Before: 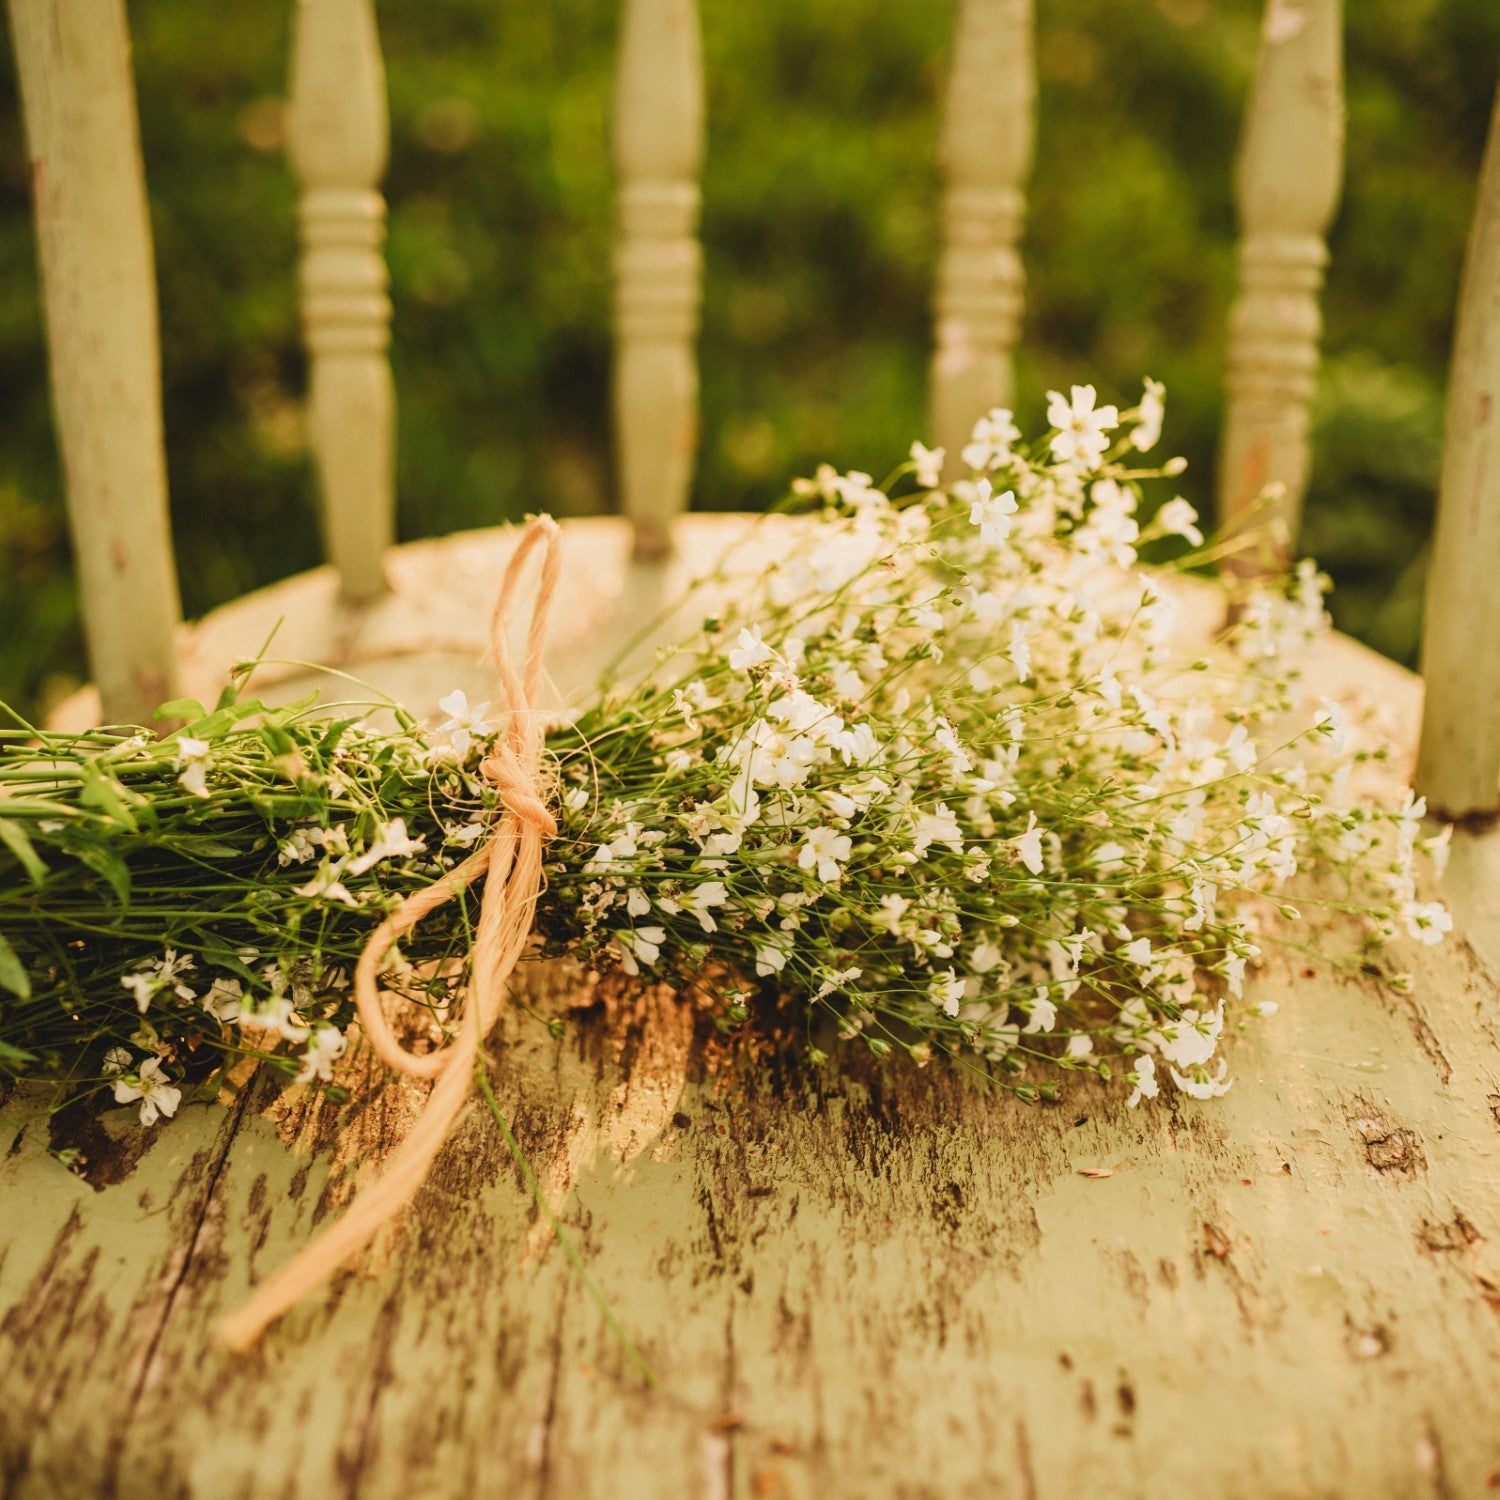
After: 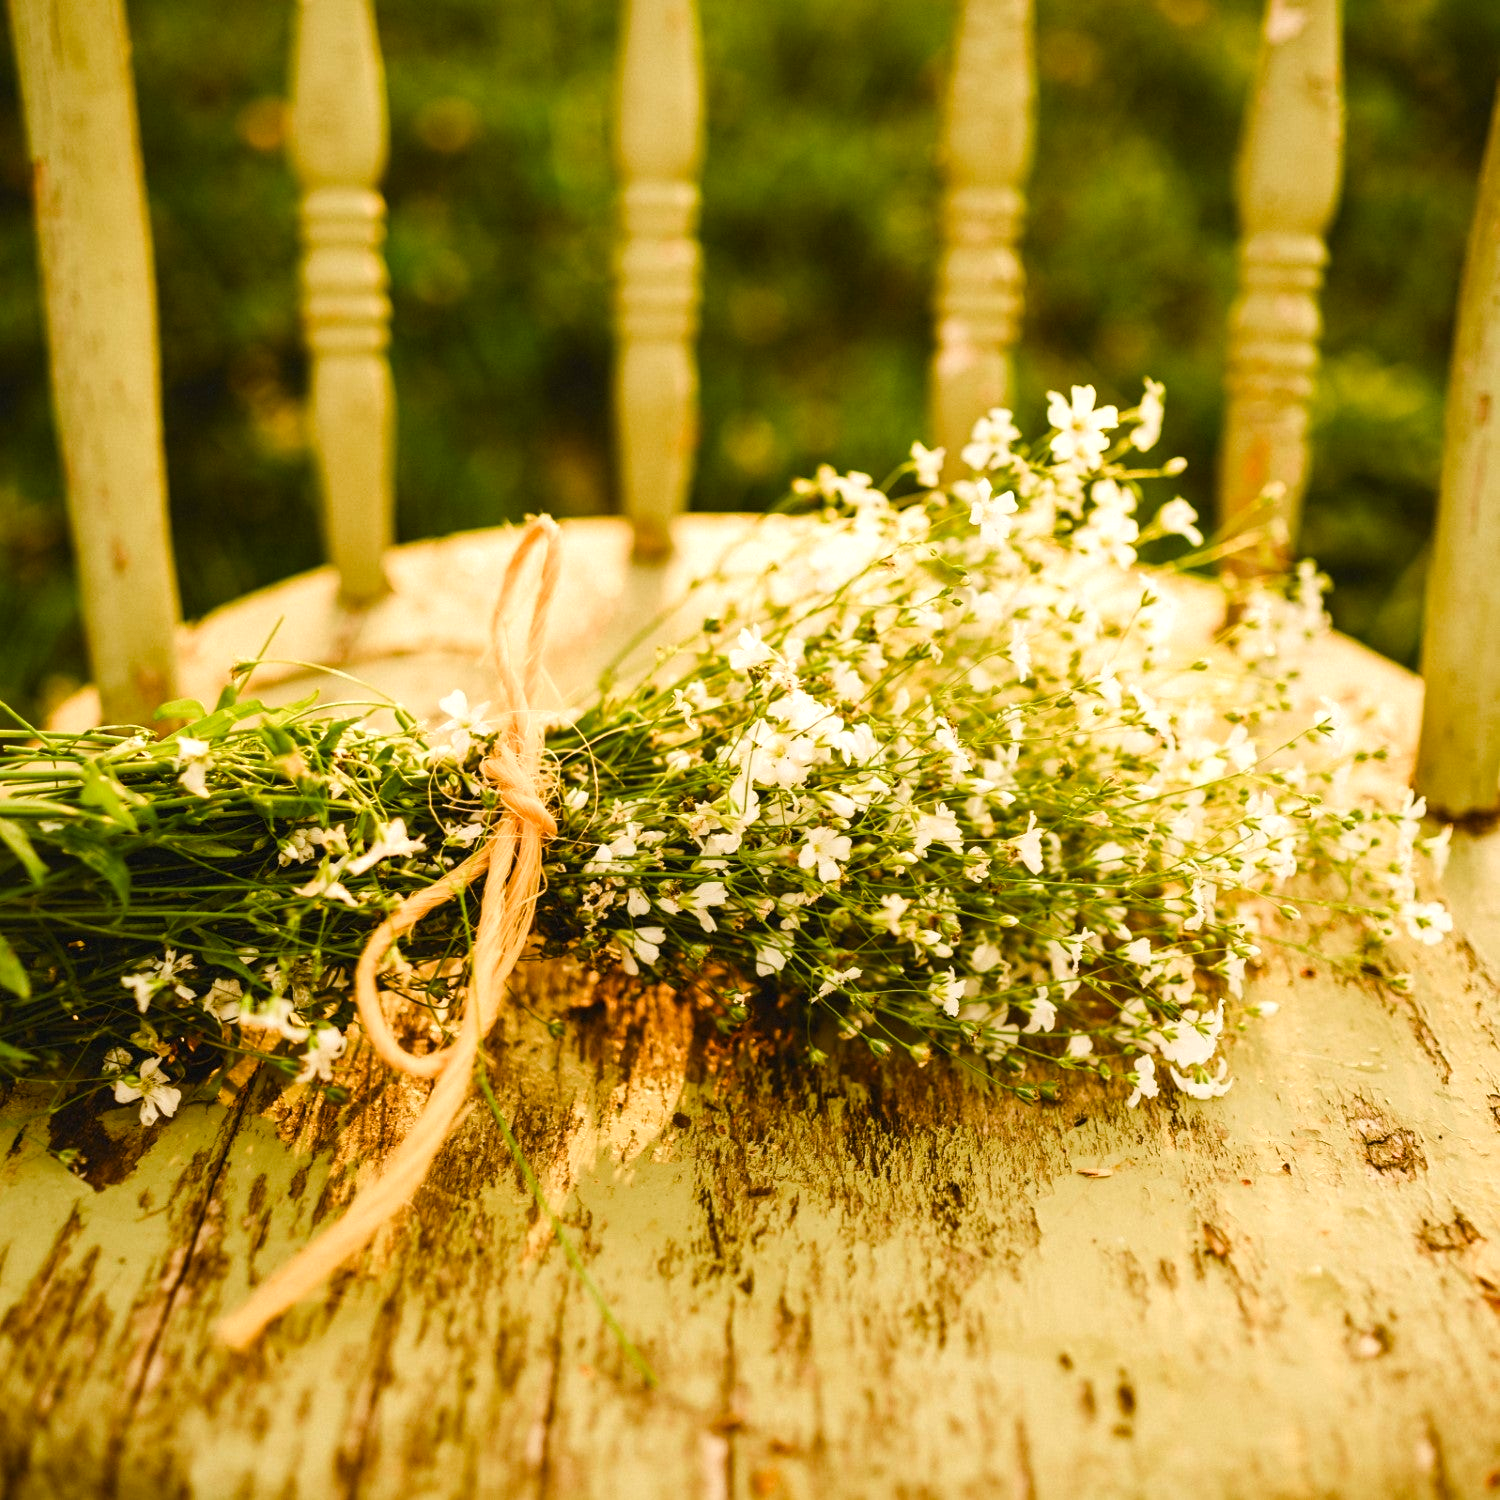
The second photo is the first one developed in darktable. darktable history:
color balance rgb: linear chroma grading › global chroma 8.924%, perceptual saturation grading › global saturation 20%, perceptual saturation grading › highlights -25.766%, perceptual saturation grading › shadows 49.249%, perceptual brilliance grading › highlights 10.251%, perceptual brilliance grading › mid-tones 4.755%
levels: levels [0.026, 0.507, 0.987]
